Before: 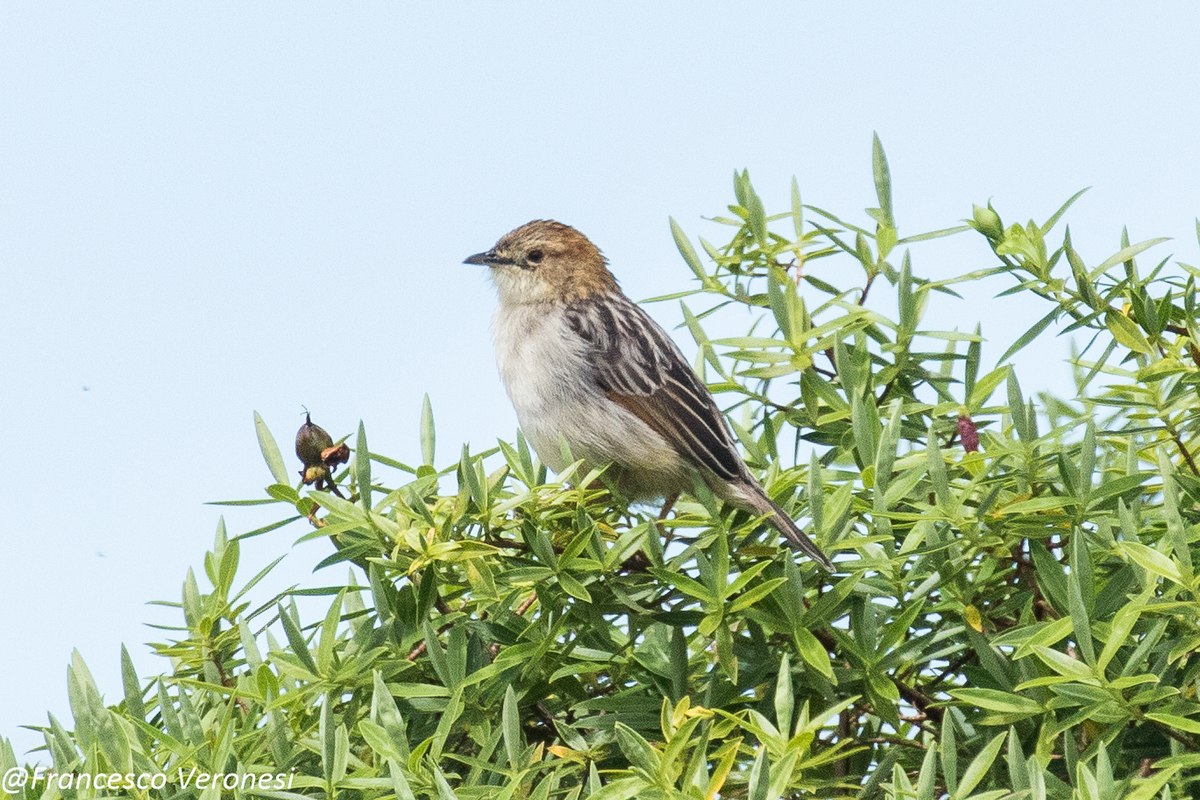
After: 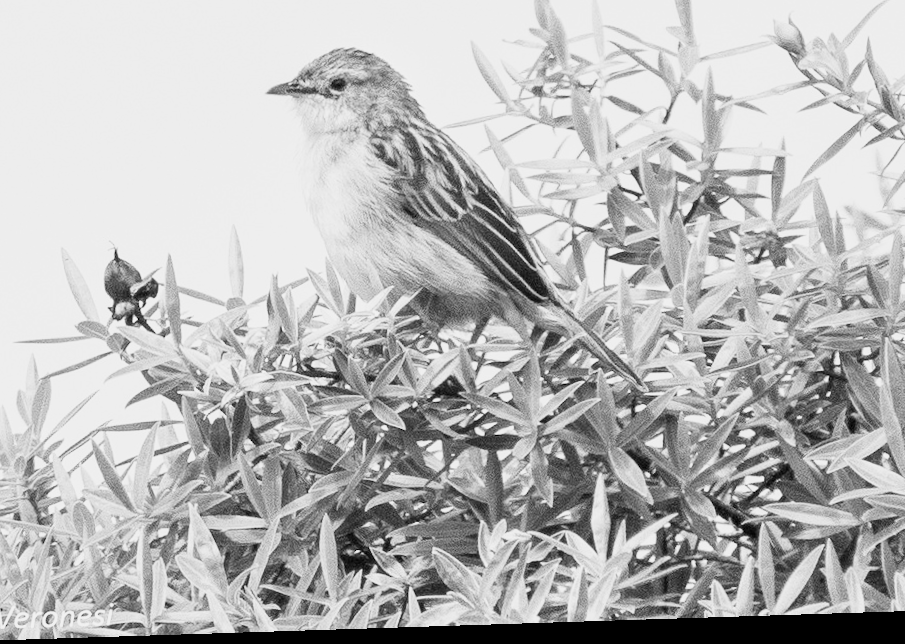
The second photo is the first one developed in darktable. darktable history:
crop: left 16.871%, top 22.857%, right 9.116%
monochrome: a 73.58, b 64.21
filmic rgb: middle gray luminance 9.23%, black relative exposure -10.55 EV, white relative exposure 3.45 EV, threshold 6 EV, target black luminance 0%, hardness 5.98, latitude 59.69%, contrast 1.087, highlights saturation mix 5%, shadows ↔ highlights balance 29.23%, add noise in highlights 0, preserve chrominance no, color science v3 (2019), use custom middle-gray values true, iterations of high-quality reconstruction 0, contrast in highlights soft, enable highlight reconstruction true
rotate and perspective: rotation -1.77°, lens shift (horizontal) 0.004, automatic cropping off
